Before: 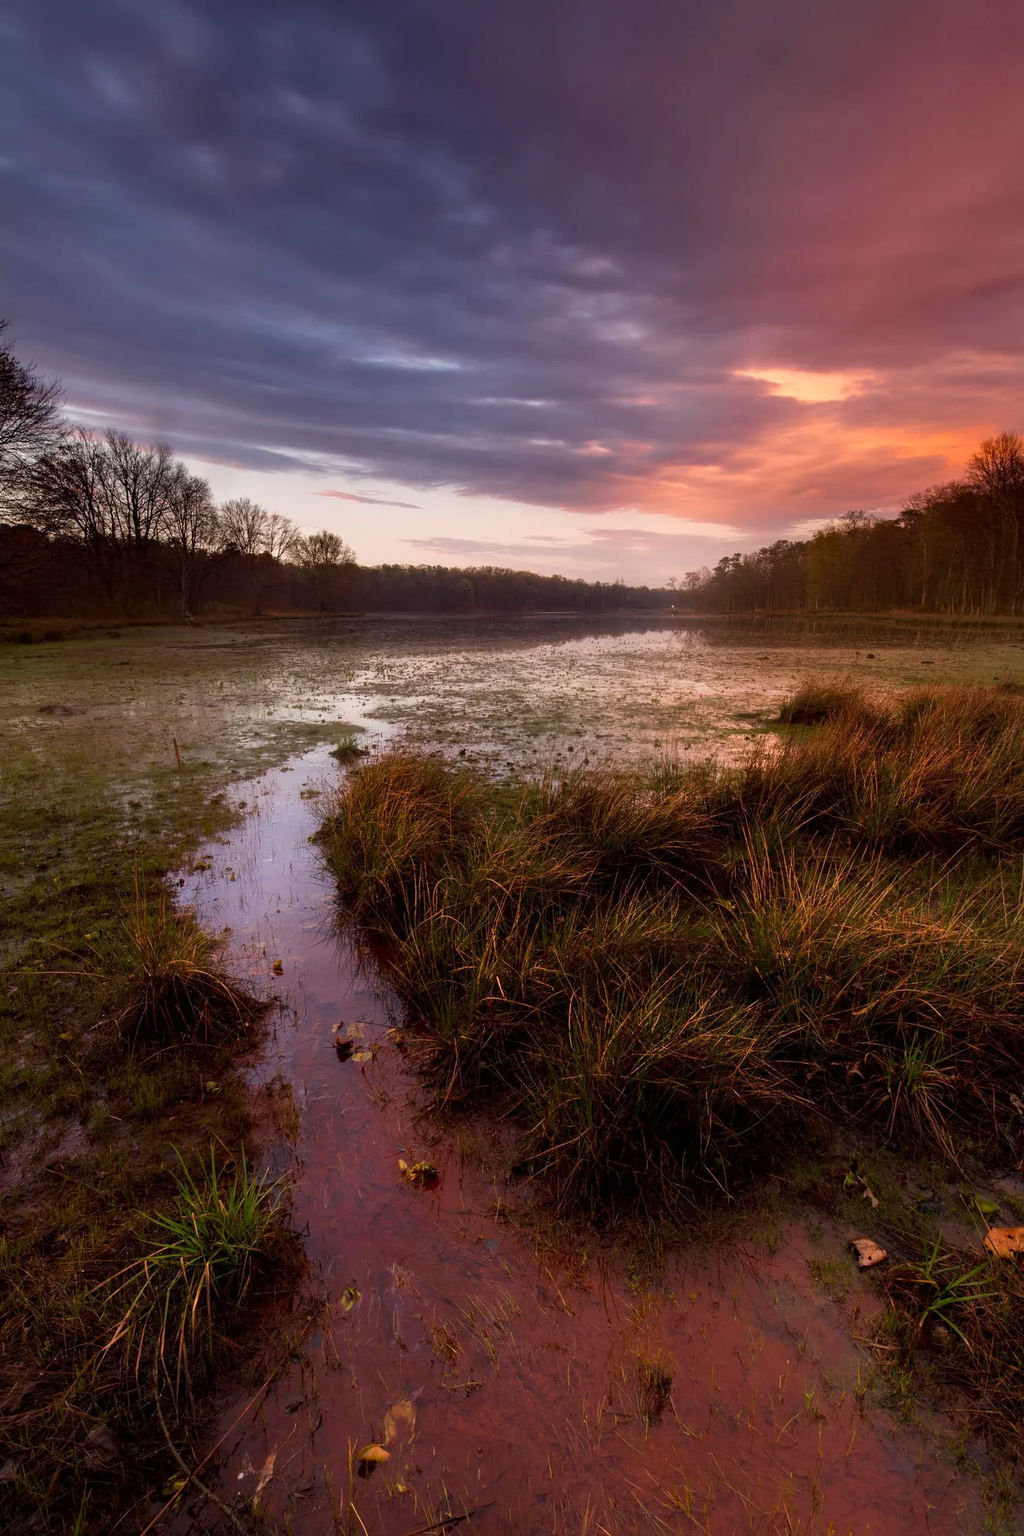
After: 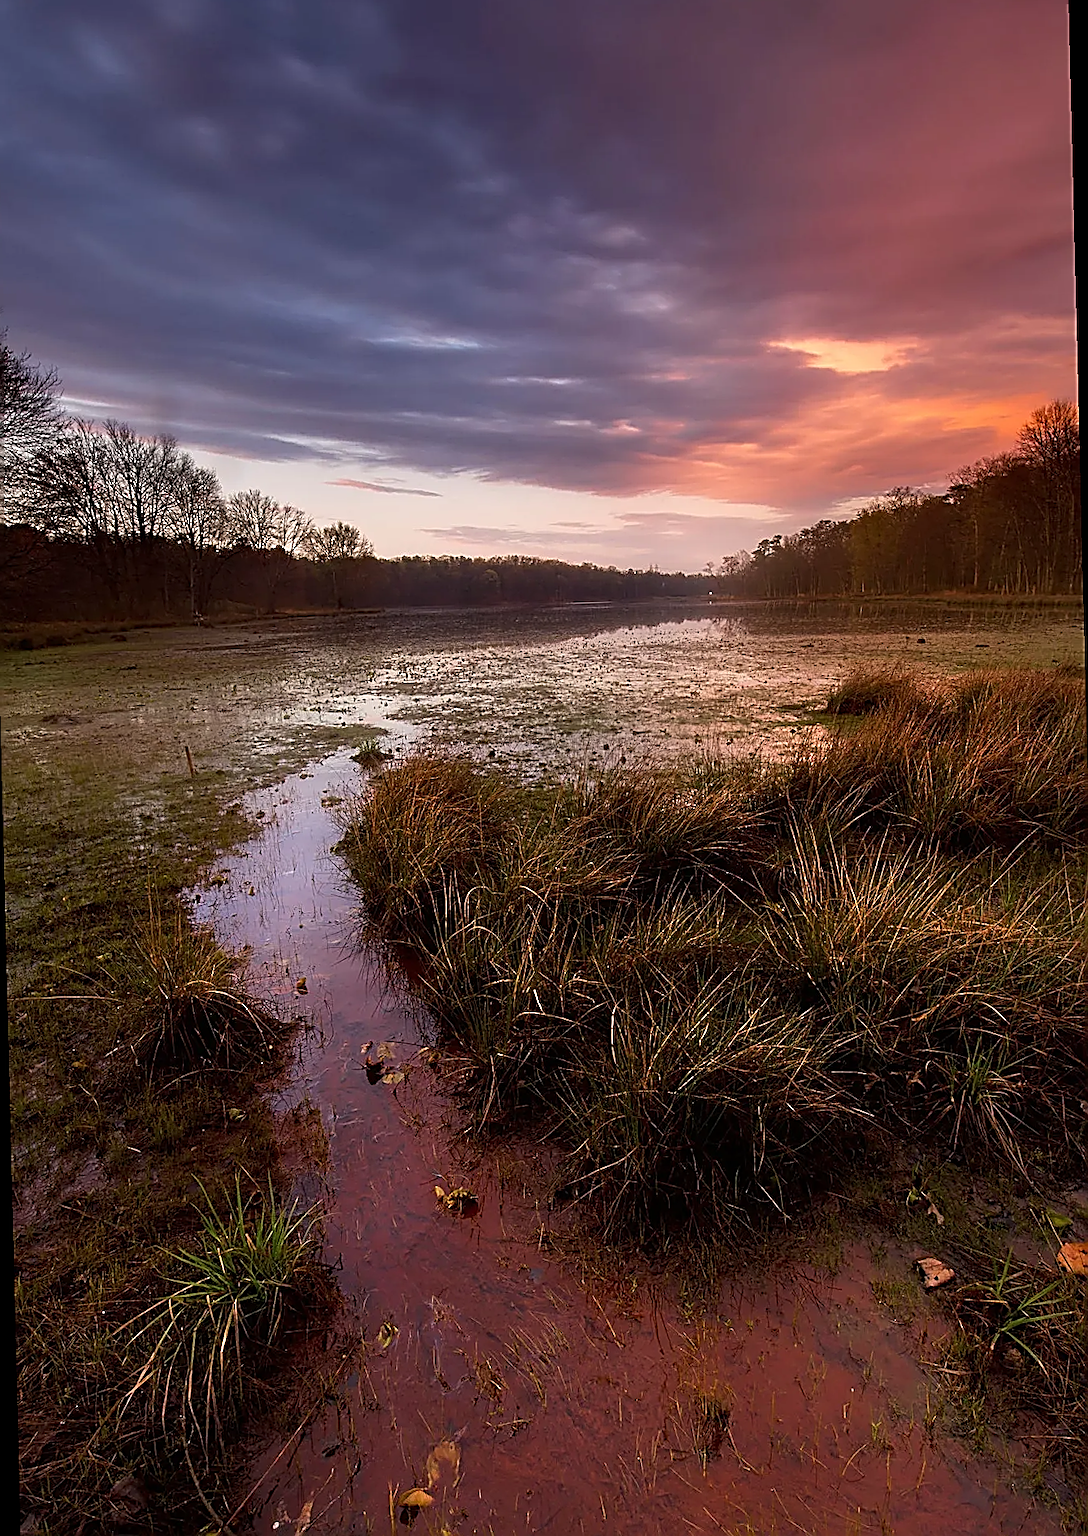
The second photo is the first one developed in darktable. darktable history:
rotate and perspective: rotation -1.42°, crop left 0.016, crop right 0.984, crop top 0.035, crop bottom 0.965
sharpen: amount 1.861
